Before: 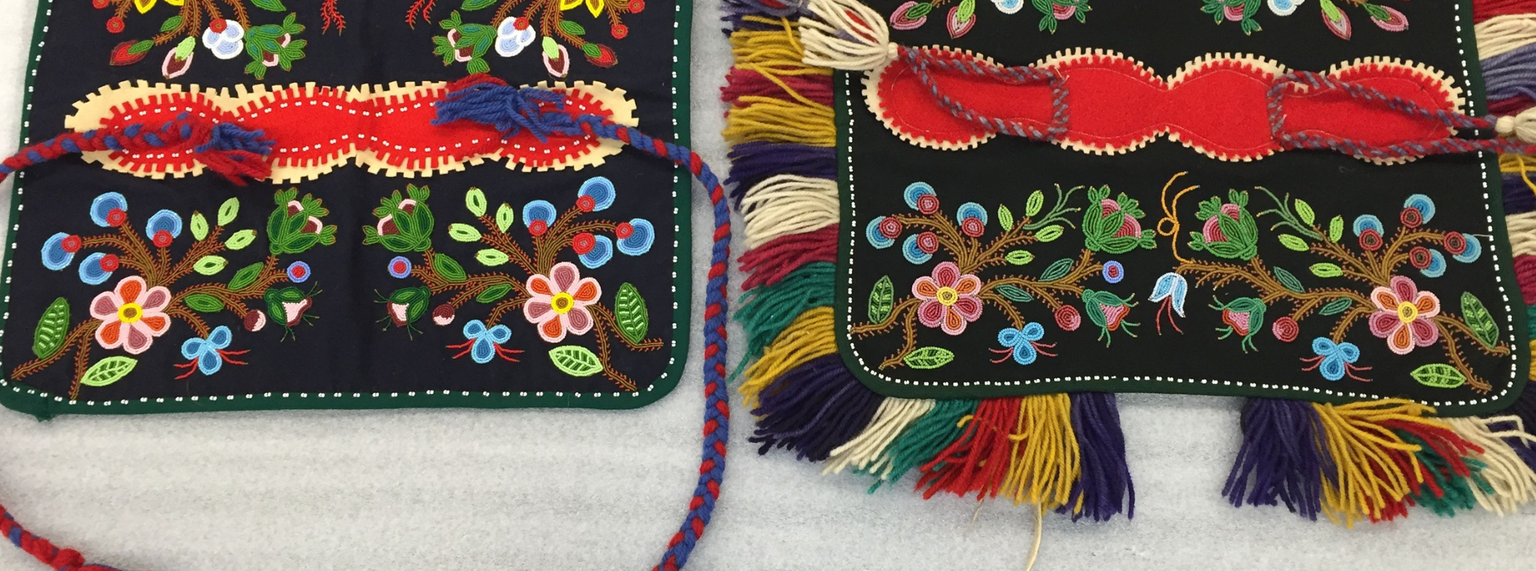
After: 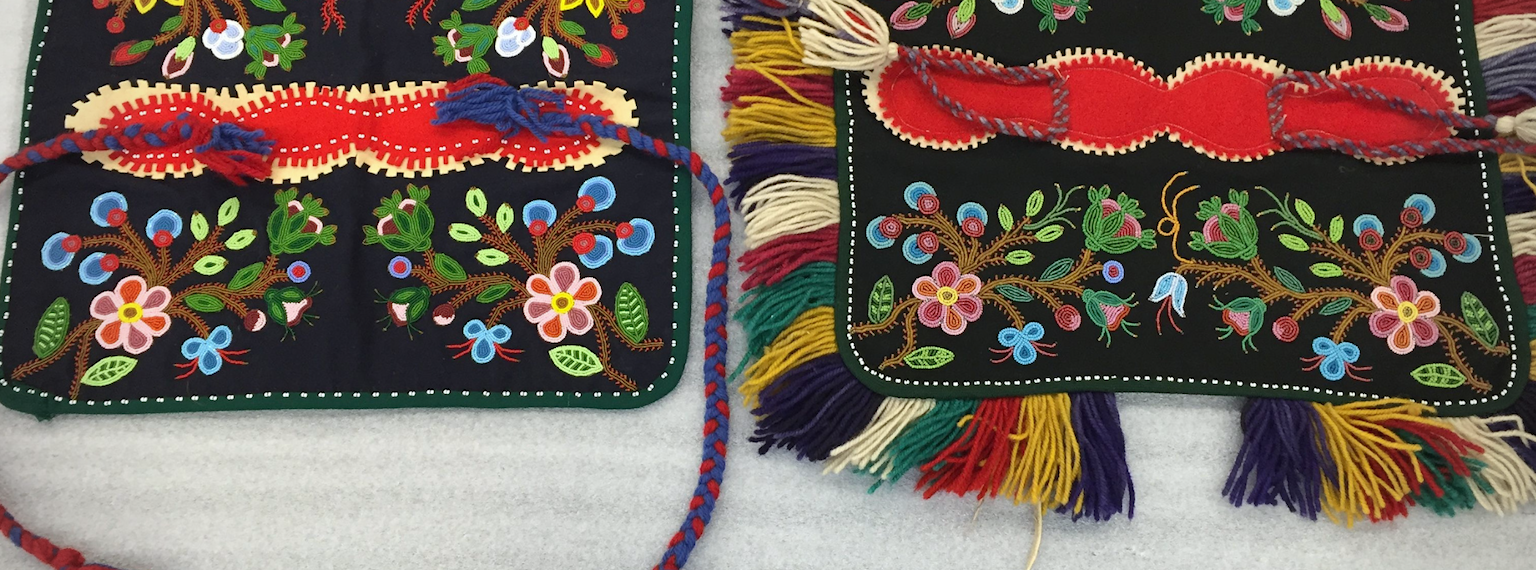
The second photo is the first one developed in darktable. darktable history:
exposure: compensate highlight preservation false
vignetting: on, module defaults
white balance: red 0.986, blue 1.01
